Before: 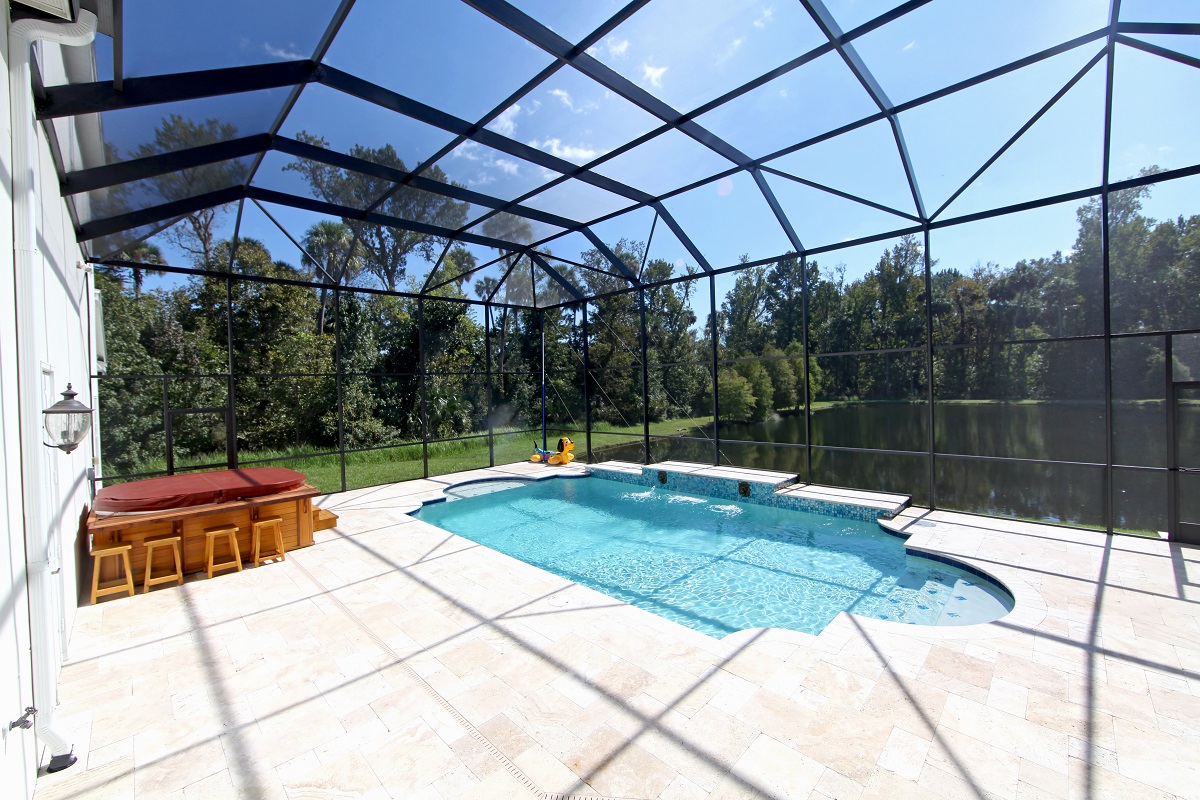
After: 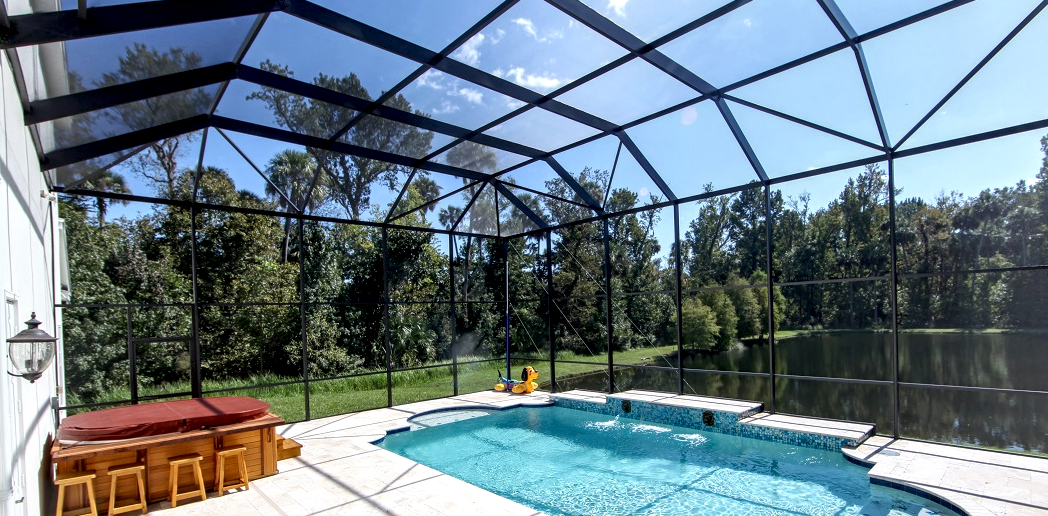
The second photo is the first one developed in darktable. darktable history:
crop: left 3.015%, top 8.969%, right 9.647%, bottom 26.457%
local contrast: detail 150%
